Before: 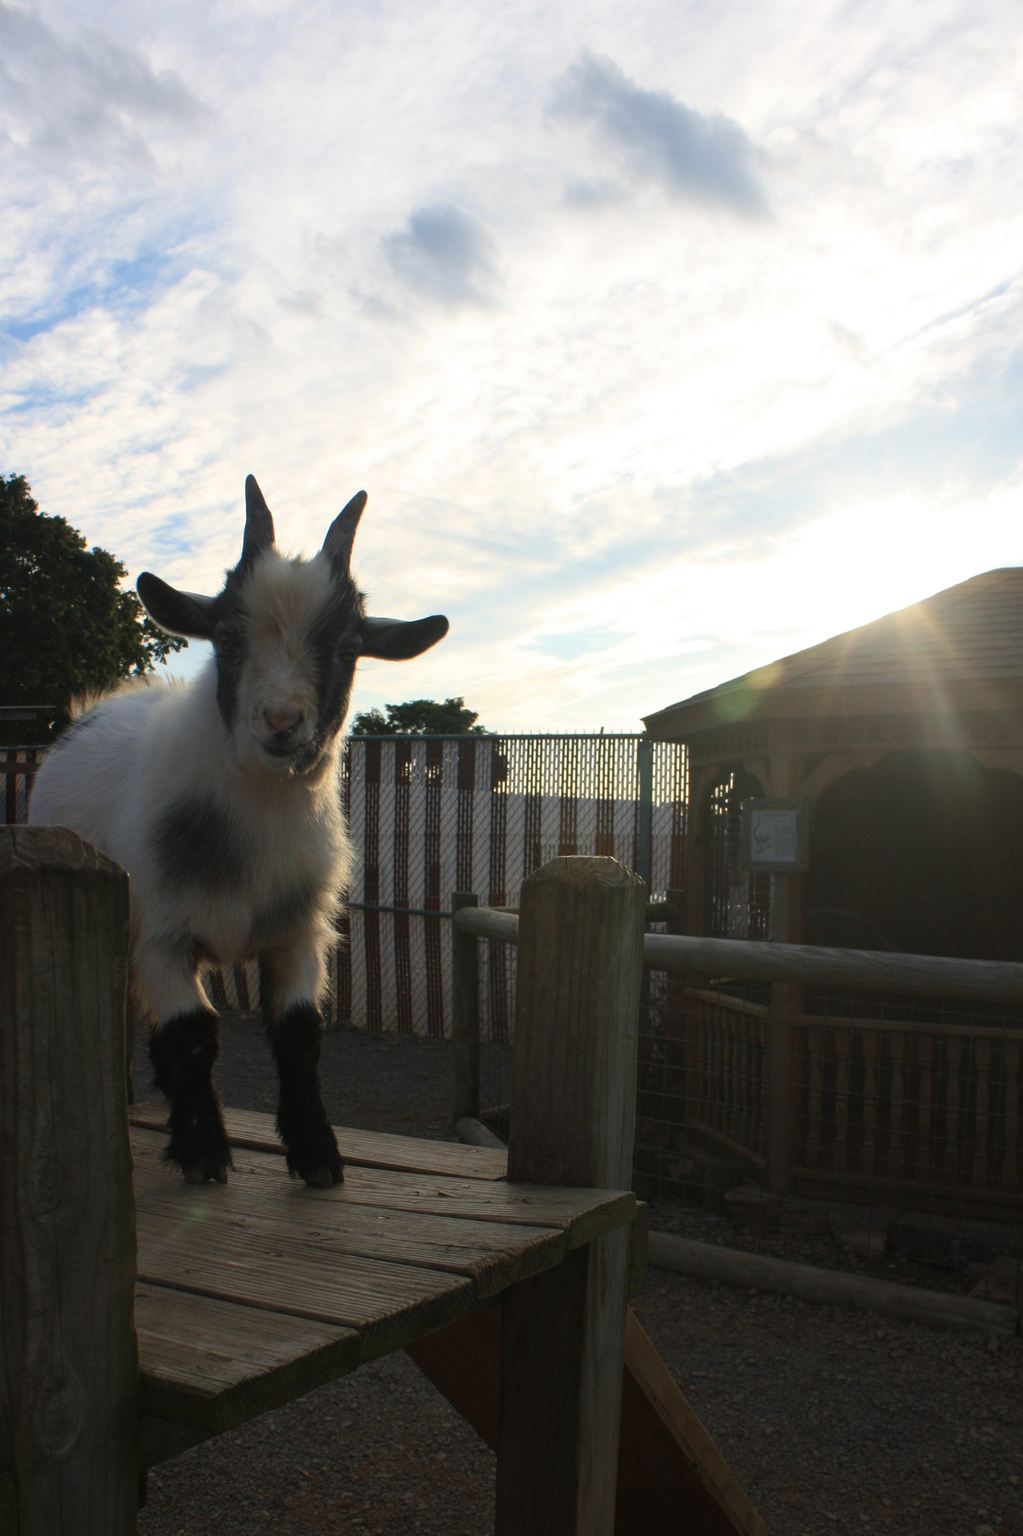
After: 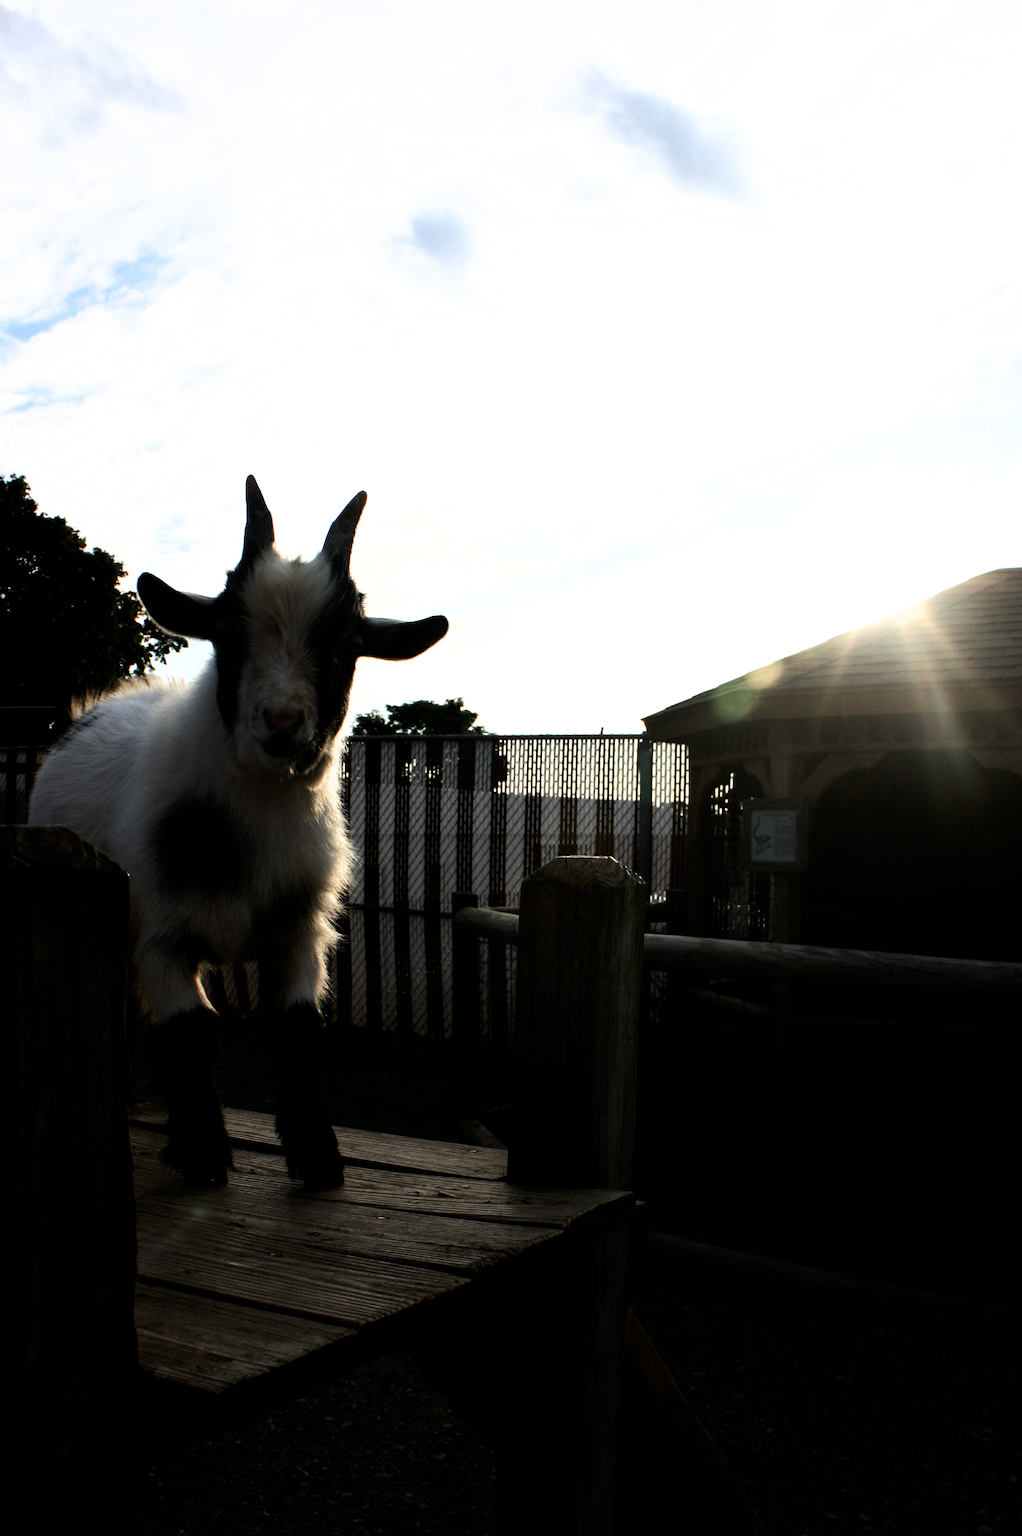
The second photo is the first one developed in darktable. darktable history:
contrast brightness saturation: contrast 0.146, brightness -0.006, saturation 0.096
filmic rgb: black relative exposure -8.2 EV, white relative exposure 2.24 EV, hardness 7.09, latitude 86.53%, contrast 1.698, highlights saturation mix -4.17%, shadows ↔ highlights balance -2.9%
